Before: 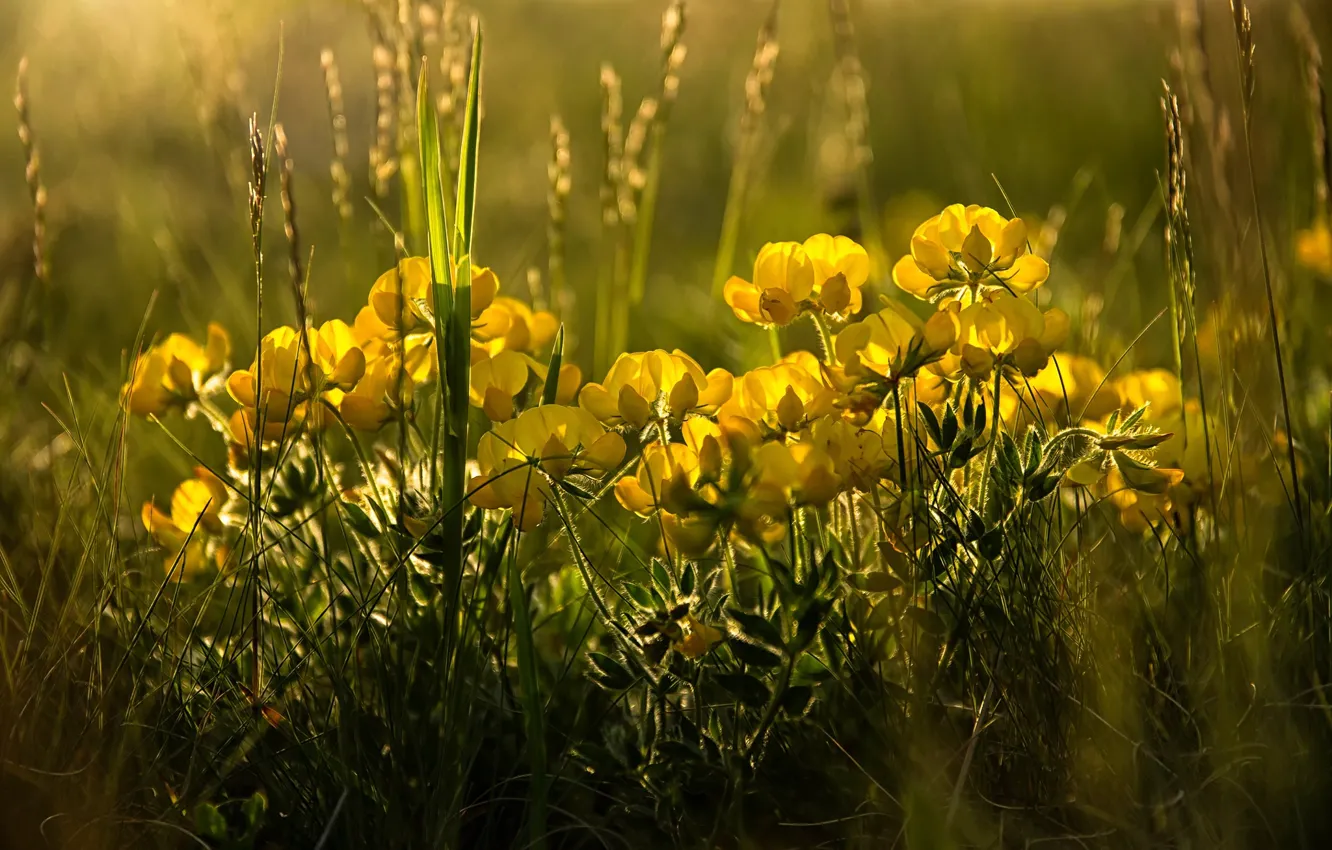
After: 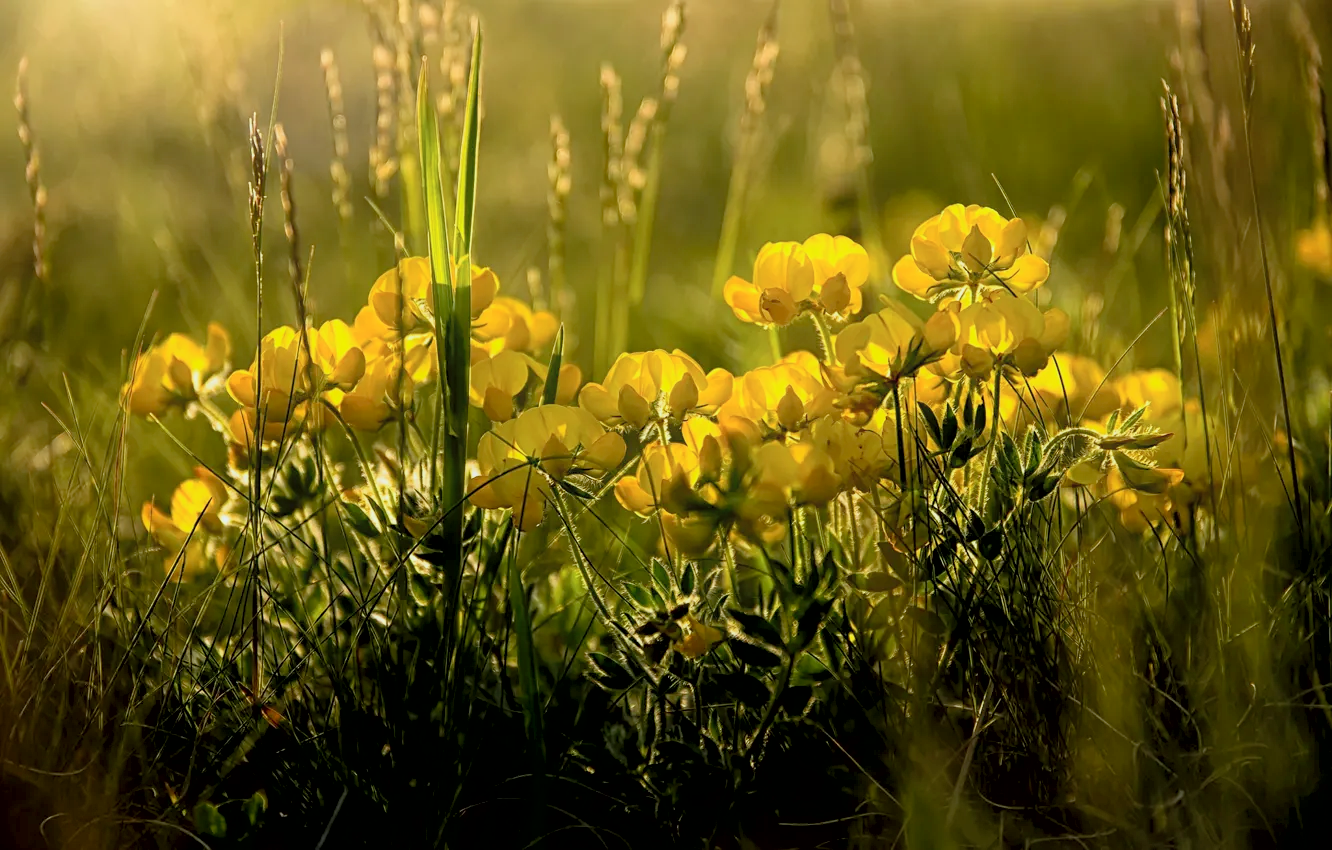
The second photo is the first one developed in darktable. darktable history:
contrast brightness saturation: contrast 0.14, brightness 0.21
contrast equalizer: y [[0.5, 0.488, 0.462, 0.461, 0.491, 0.5], [0.5 ×6], [0.5 ×6], [0 ×6], [0 ×6]]
exposure: black level correction 0.009, exposure -0.159 EV, compensate highlight preservation false
white balance: red 0.967, blue 1.049
